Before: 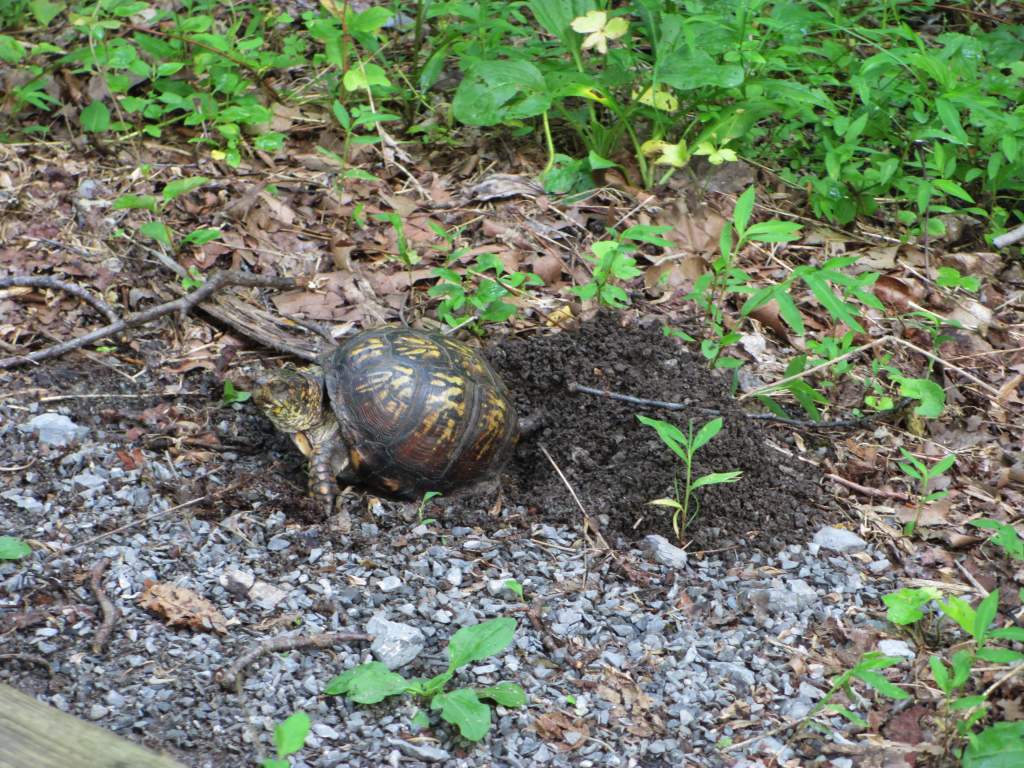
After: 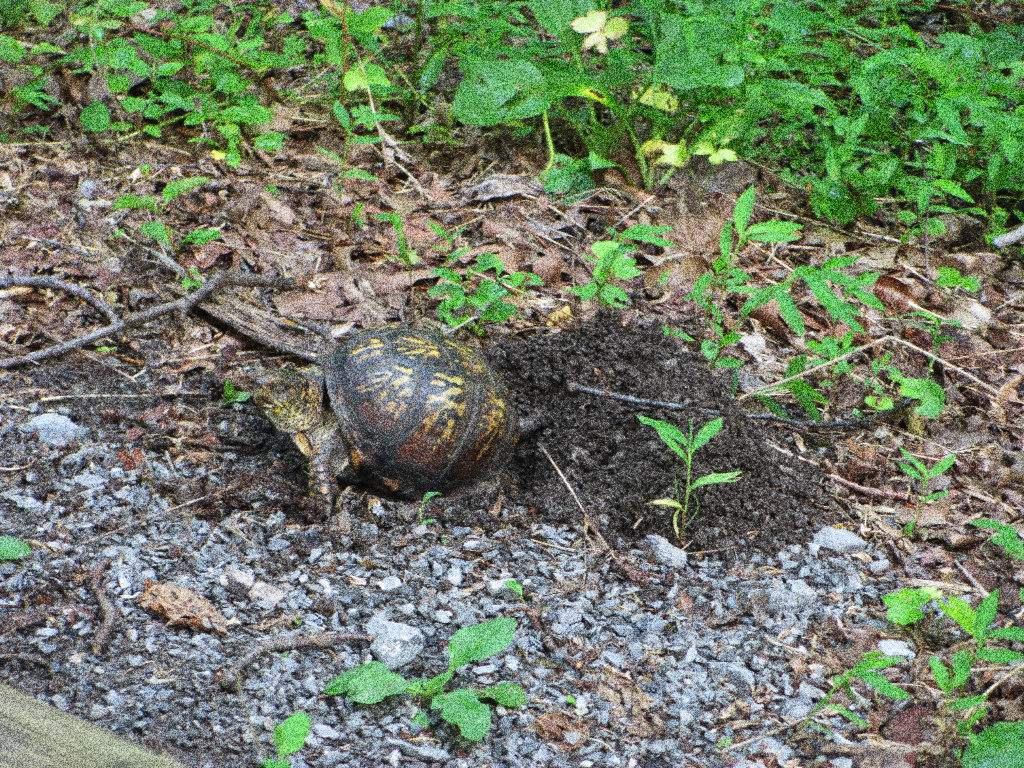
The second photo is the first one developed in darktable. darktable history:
grain: coarseness 30.02 ISO, strength 100%
shadows and highlights: low approximation 0.01, soften with gaussian
